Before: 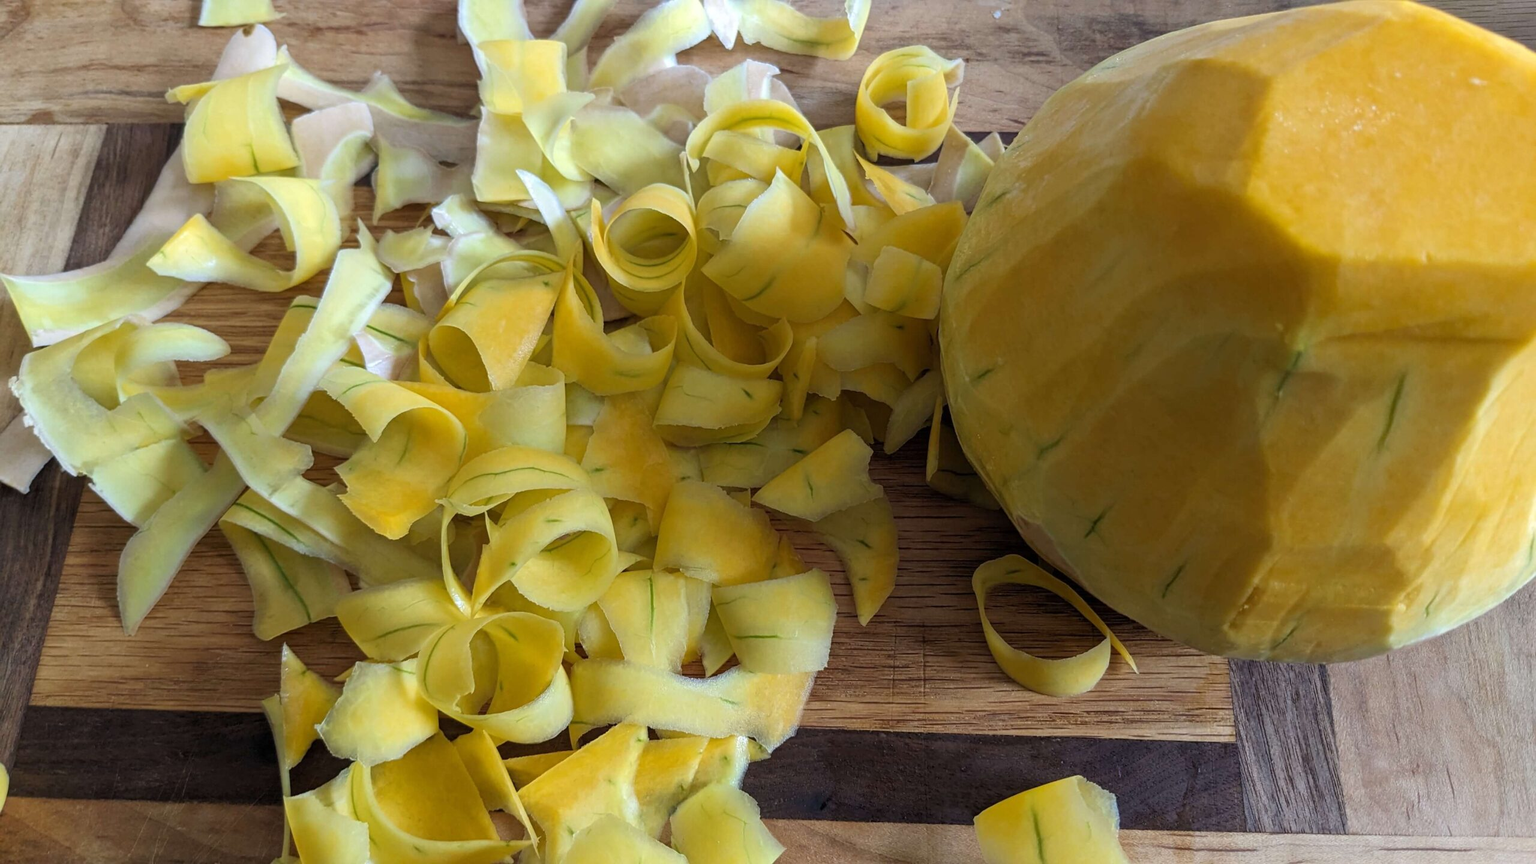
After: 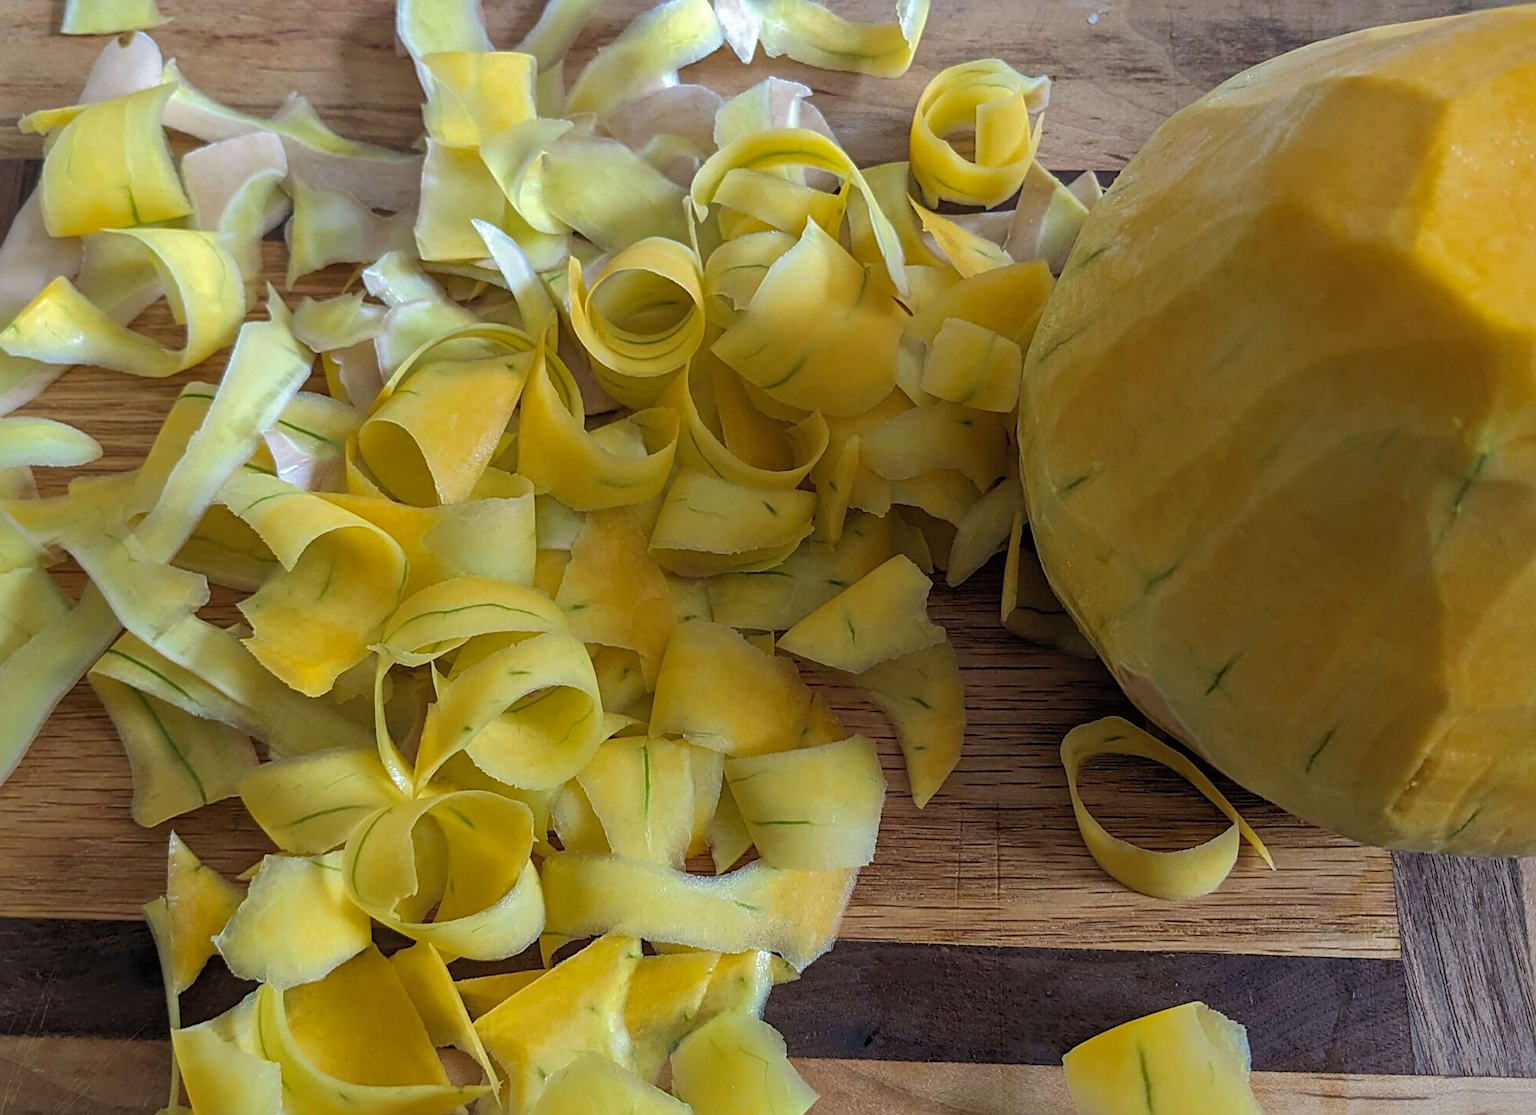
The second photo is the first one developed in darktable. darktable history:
sharpen: on, module defaults
shadows and highlights: shadows 40, highlights -60
crop: left 9.88%, right 12.664%
